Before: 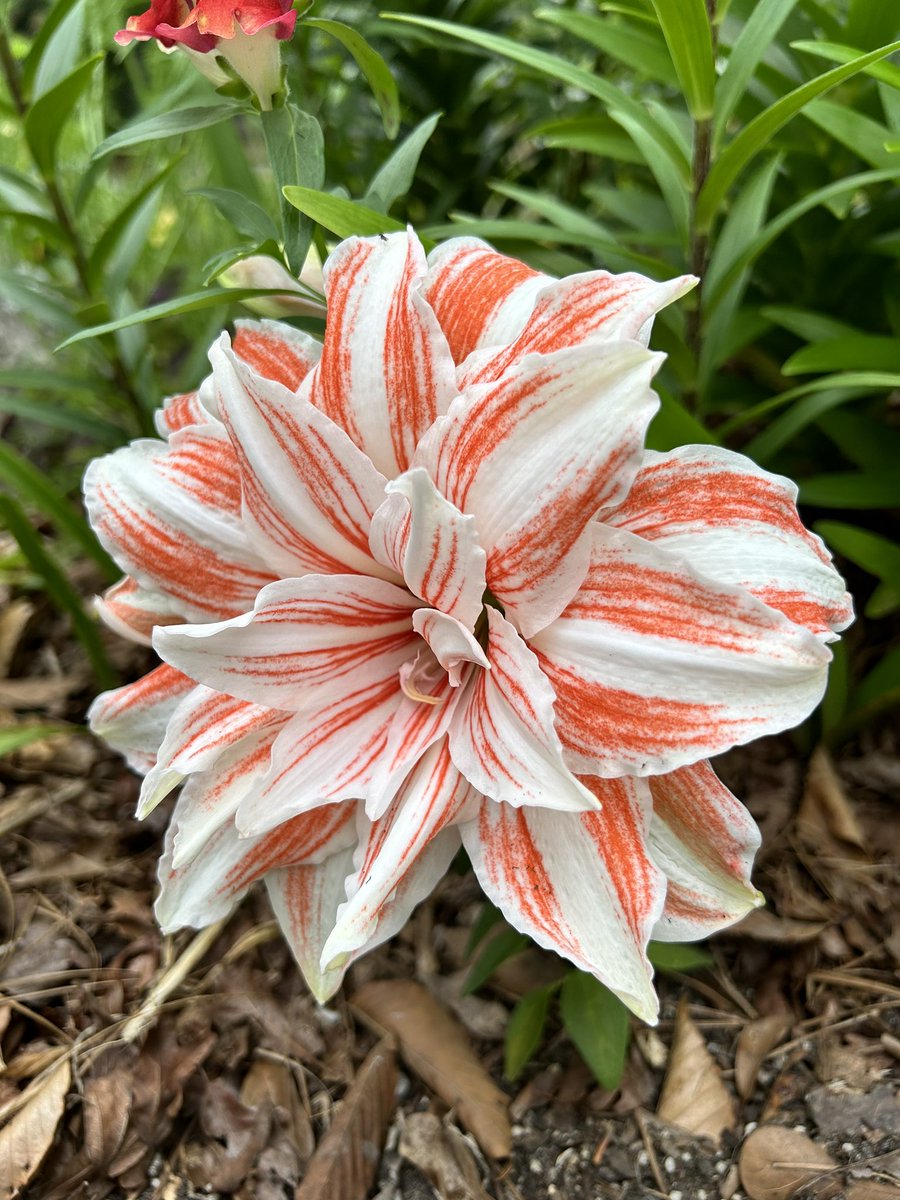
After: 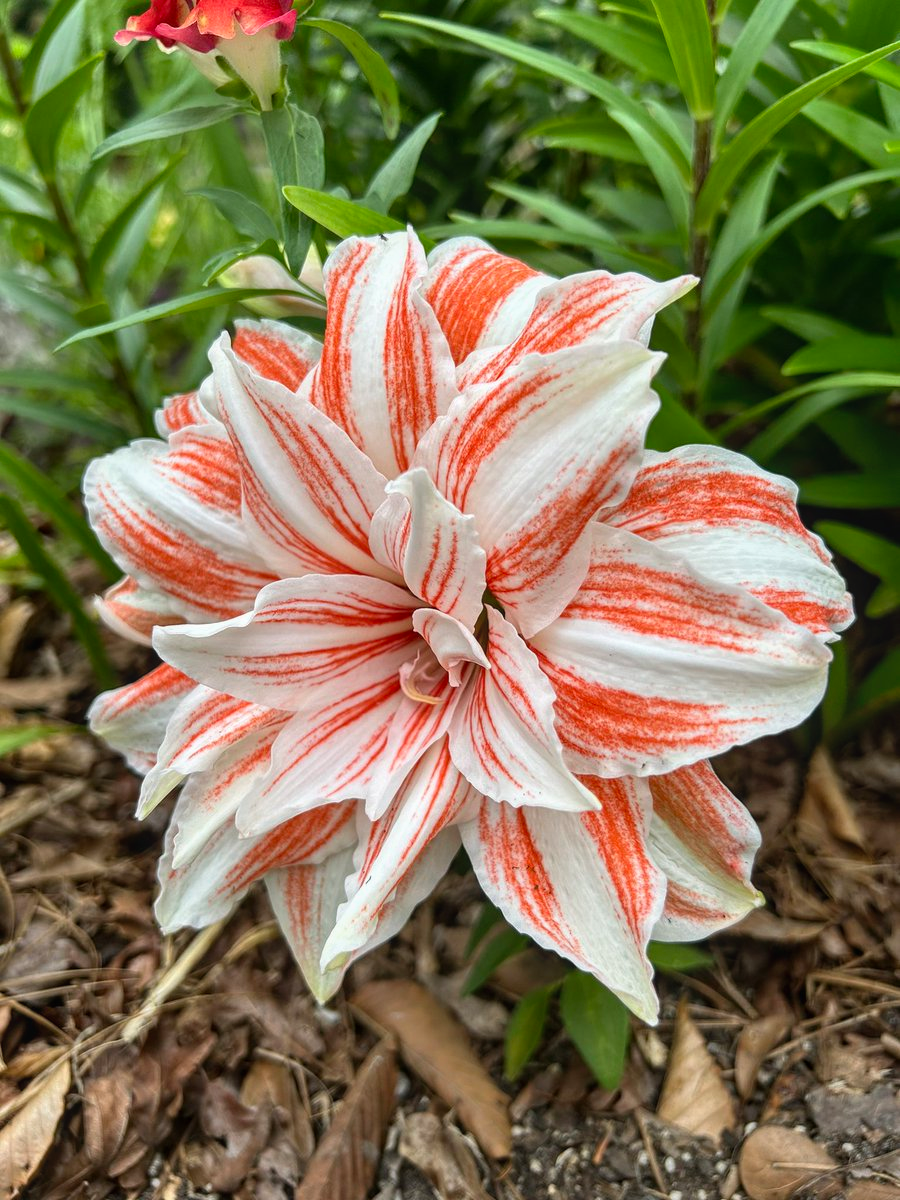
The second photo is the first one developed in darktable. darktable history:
base curve: exposure shift 0, preserve colors none
local contrast: detail 110%
